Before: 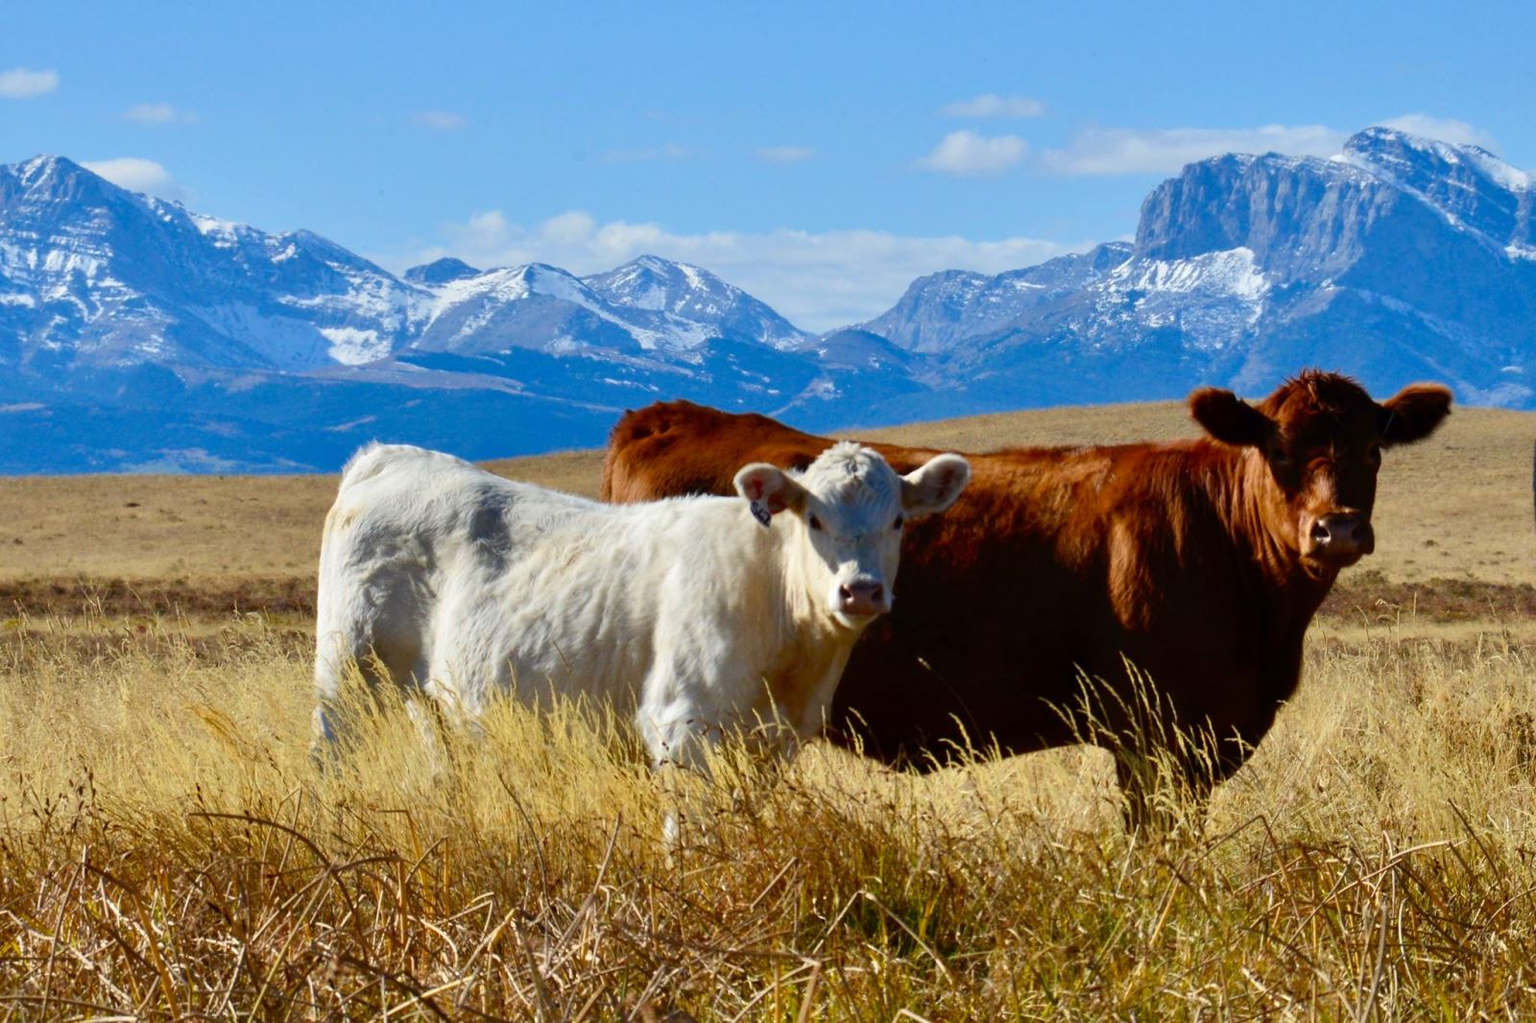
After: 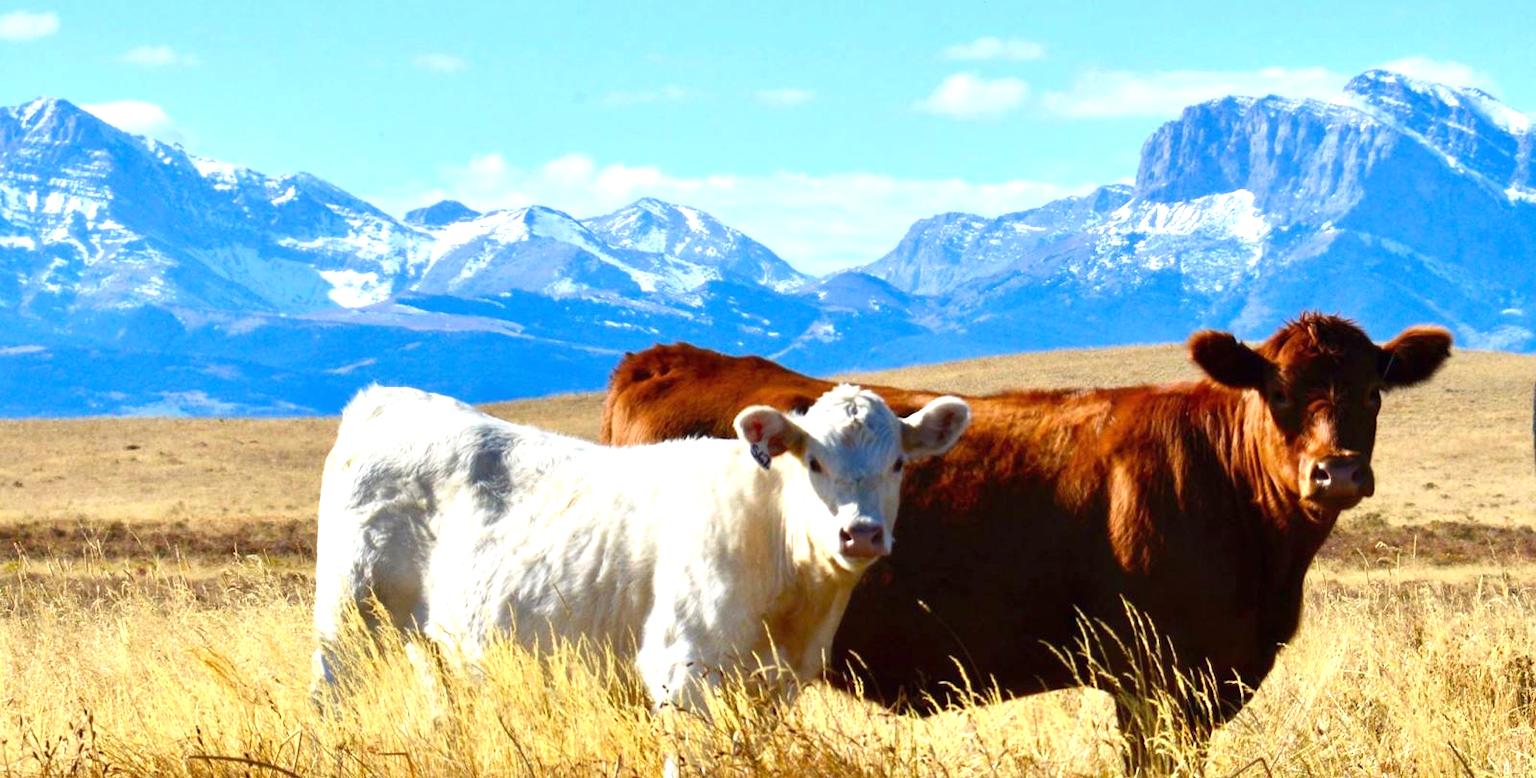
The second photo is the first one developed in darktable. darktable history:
crop: top 5.719%, bottom 18.194%
exposure: black level correction 0, exposure 1.001 EV, compensate highlight preservation false
